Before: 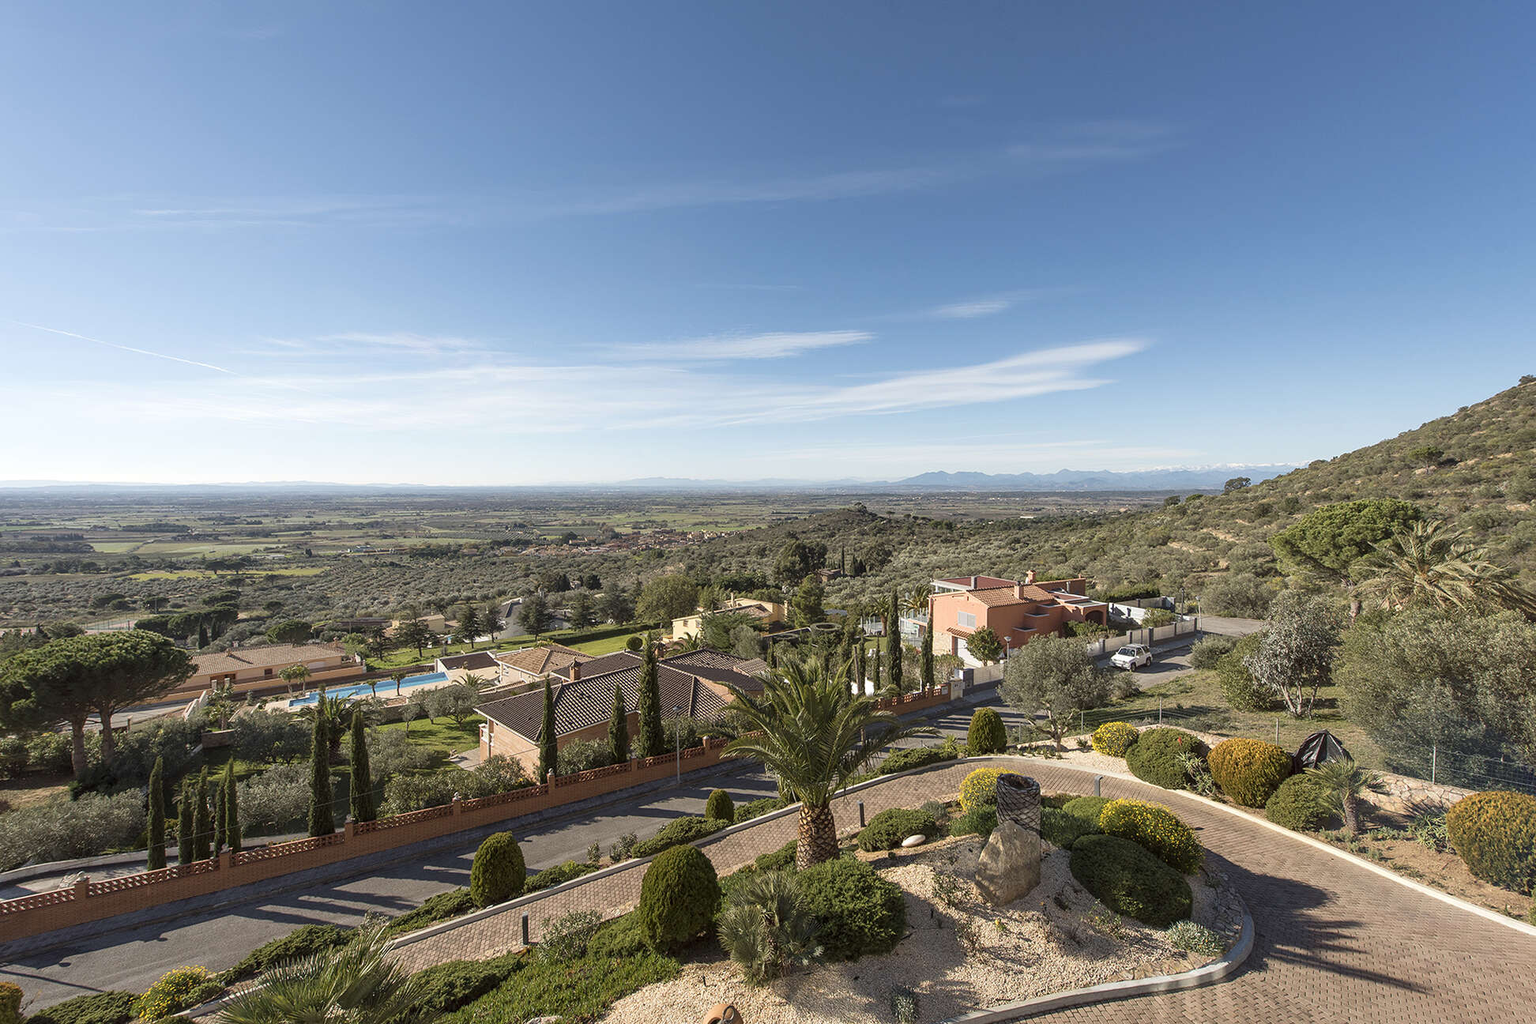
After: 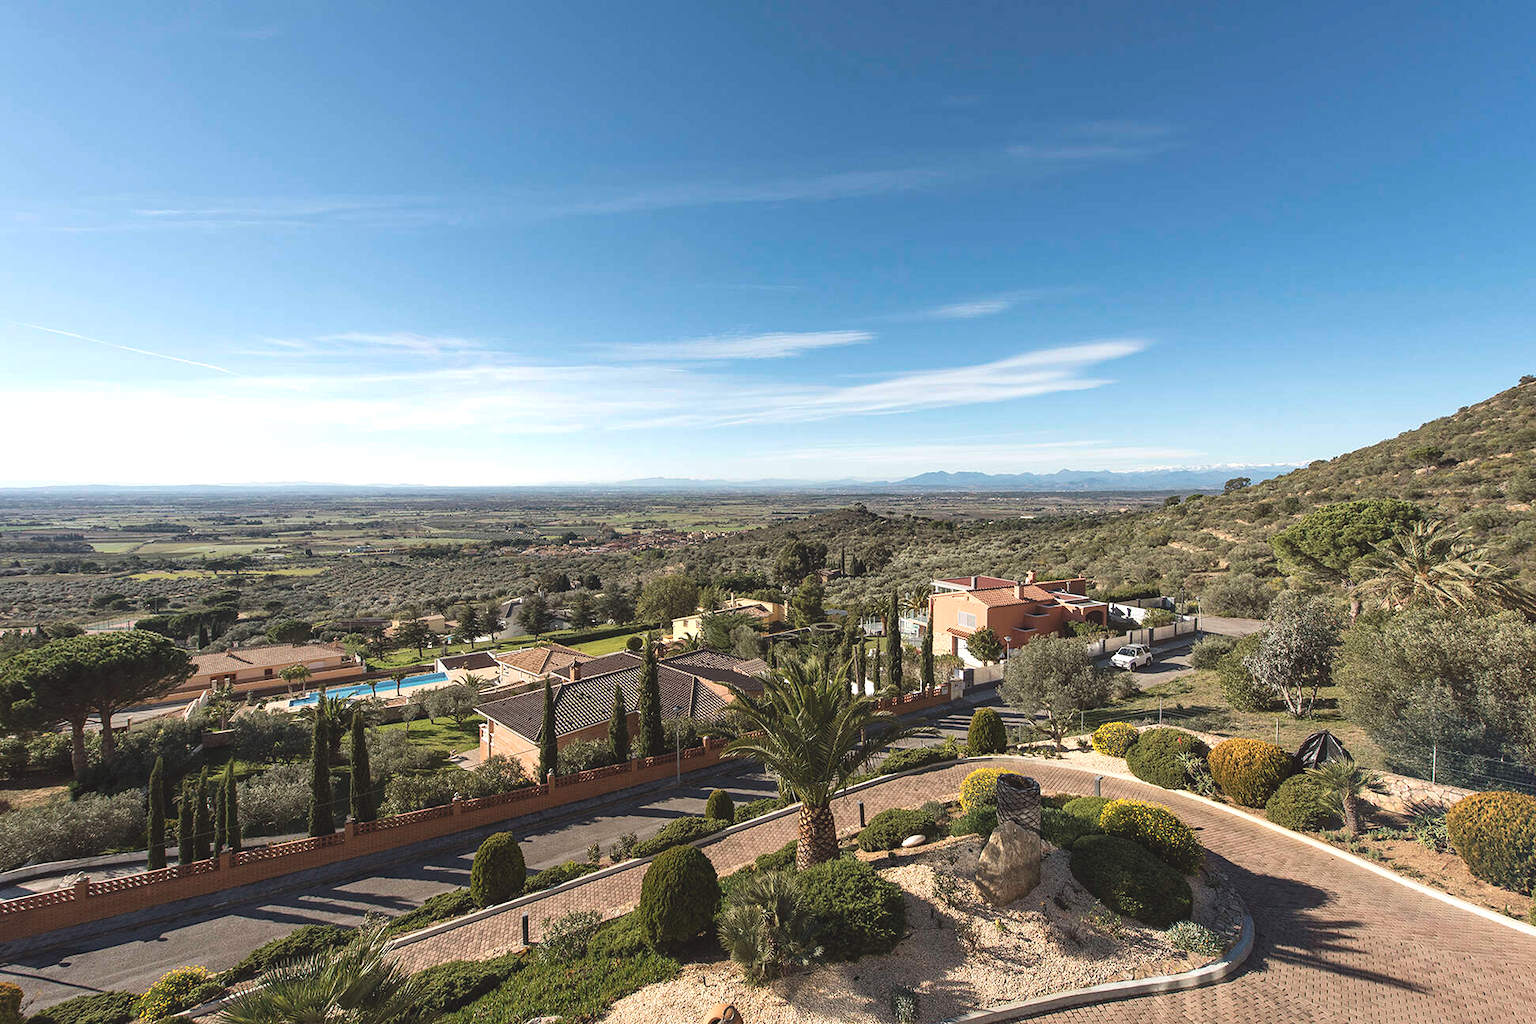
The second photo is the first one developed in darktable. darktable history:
exposure: black level correction -0.015, exposure -0.125 EV, compensate highlight preservation false
haze removal: compatibility mode true, adaptive false
tone equalizer: -8 EV -0.417 EV, -7 EV -0.389 EV, -6 EV -0.333 EV, -5 EV -0.222 EV, -3 EV 0.222 EV, -2 EV 0.333 EV, -1 EV 0.389 EV, +0 EV 0.417 EV, edges refinement/feathering 500, mask exposure compensation -1.57 EV, preserve details no
